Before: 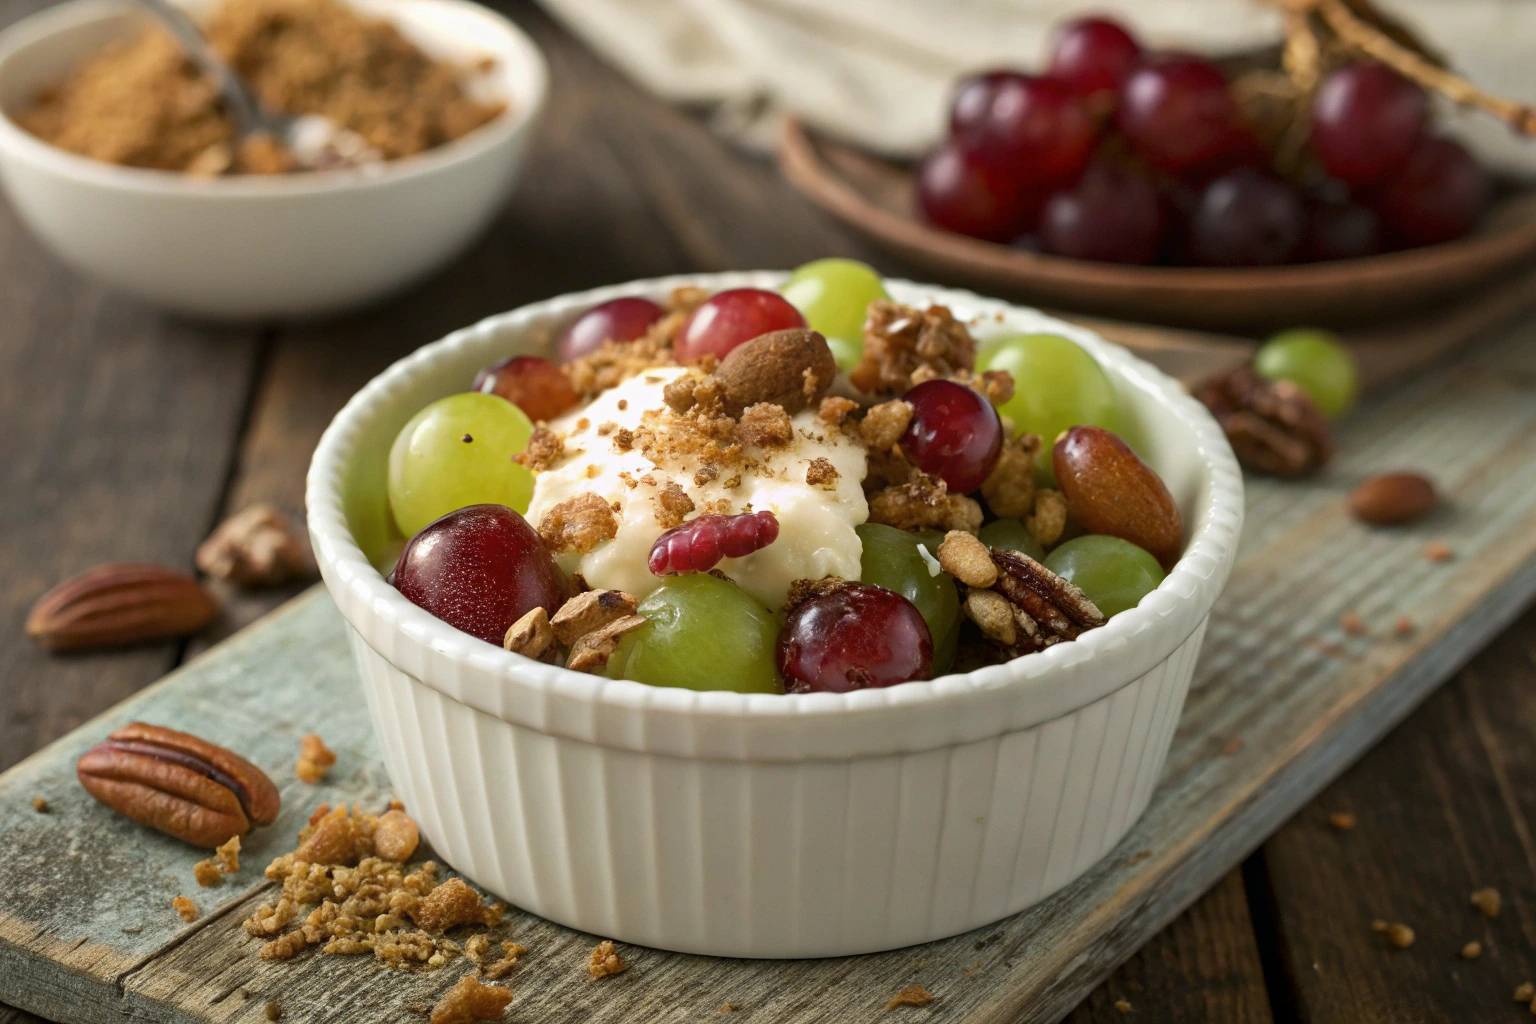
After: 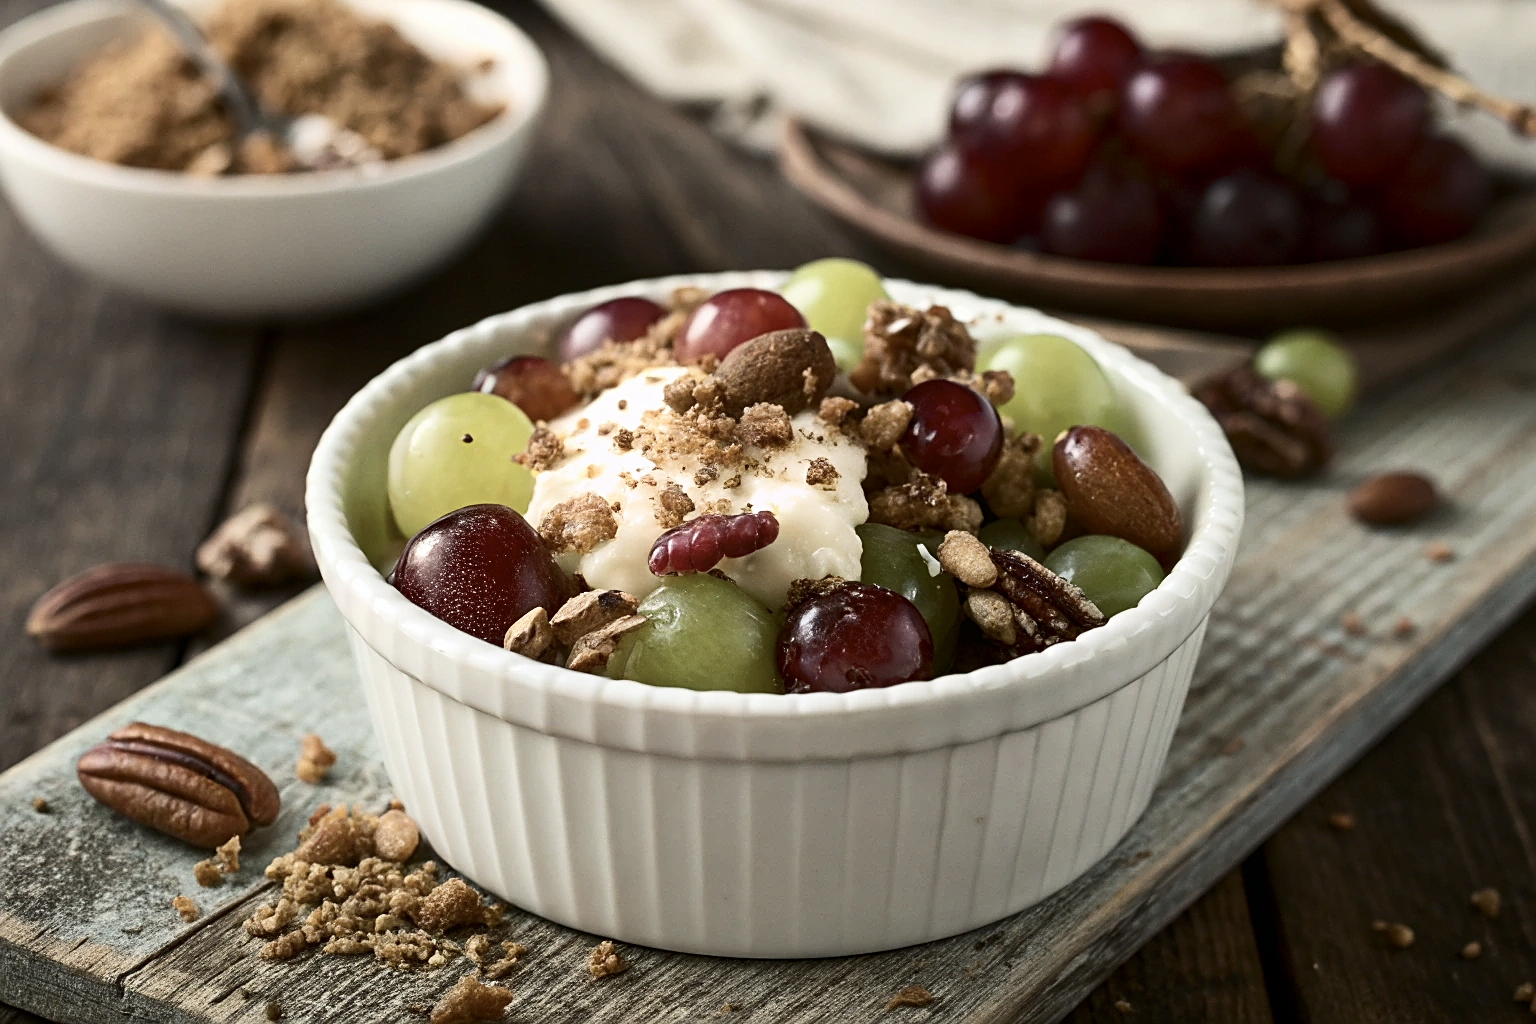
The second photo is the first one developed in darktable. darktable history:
contrast brightness saturation: contrast 0.249, saturation -0.321
sharpen: on, module defaults
